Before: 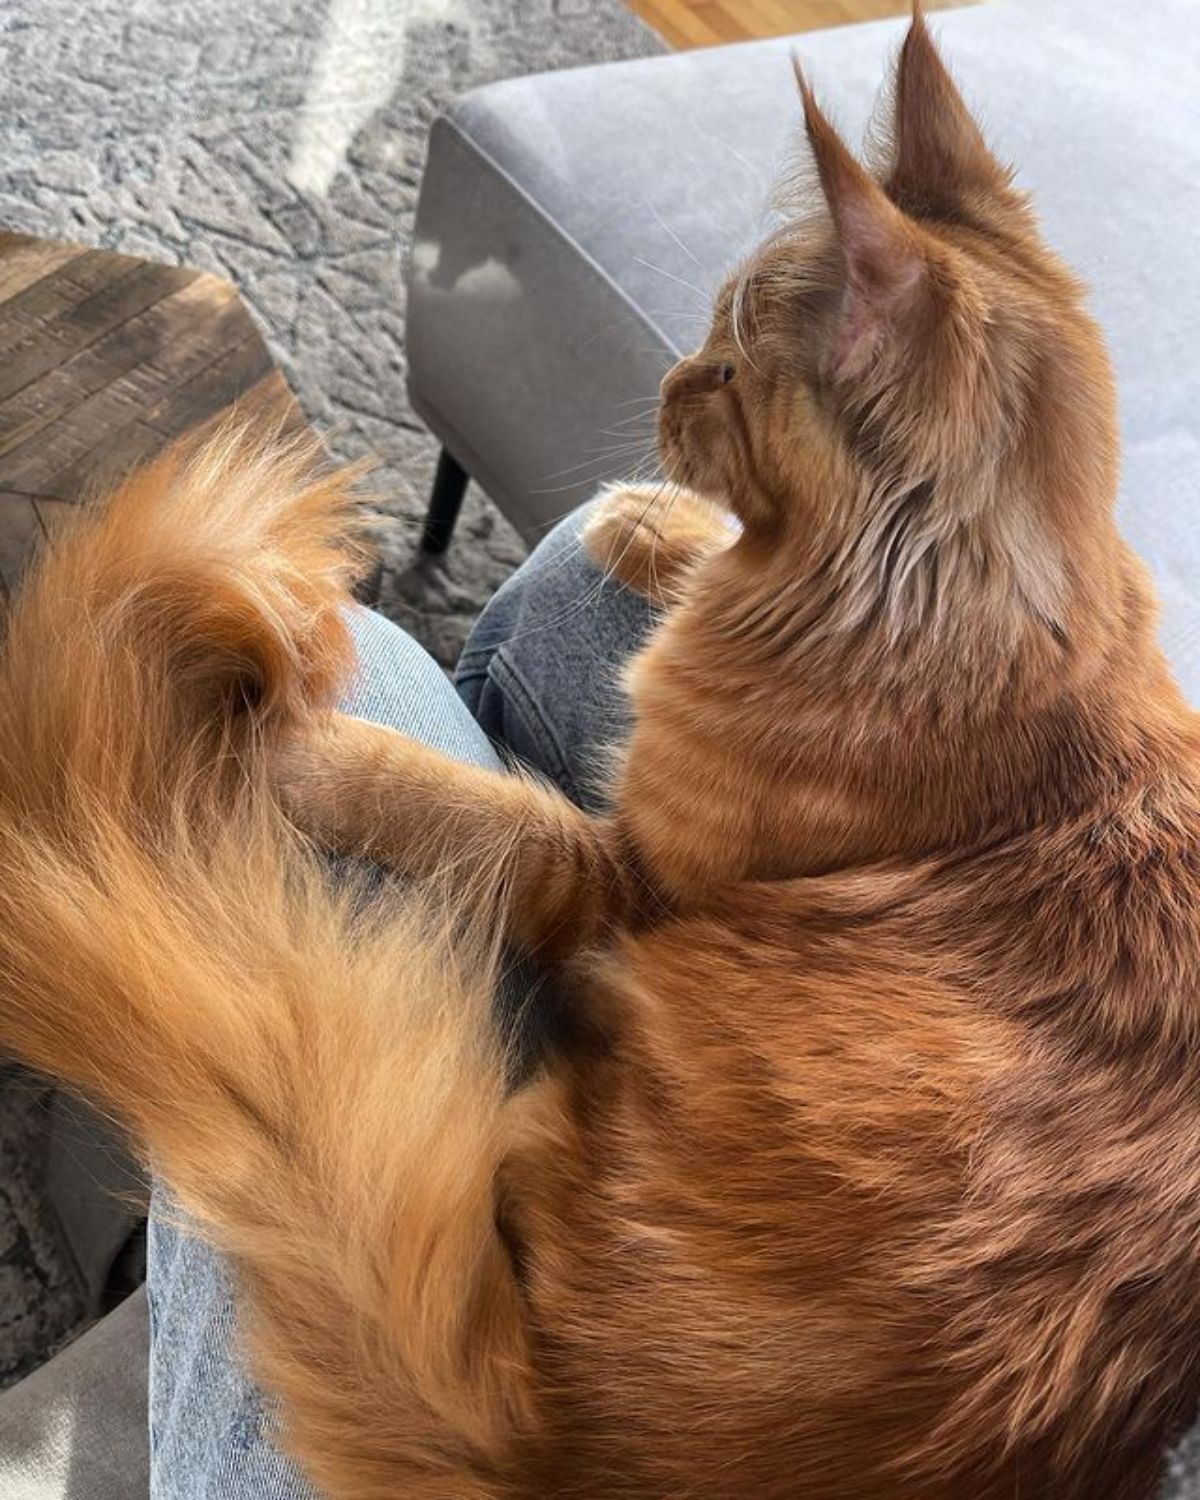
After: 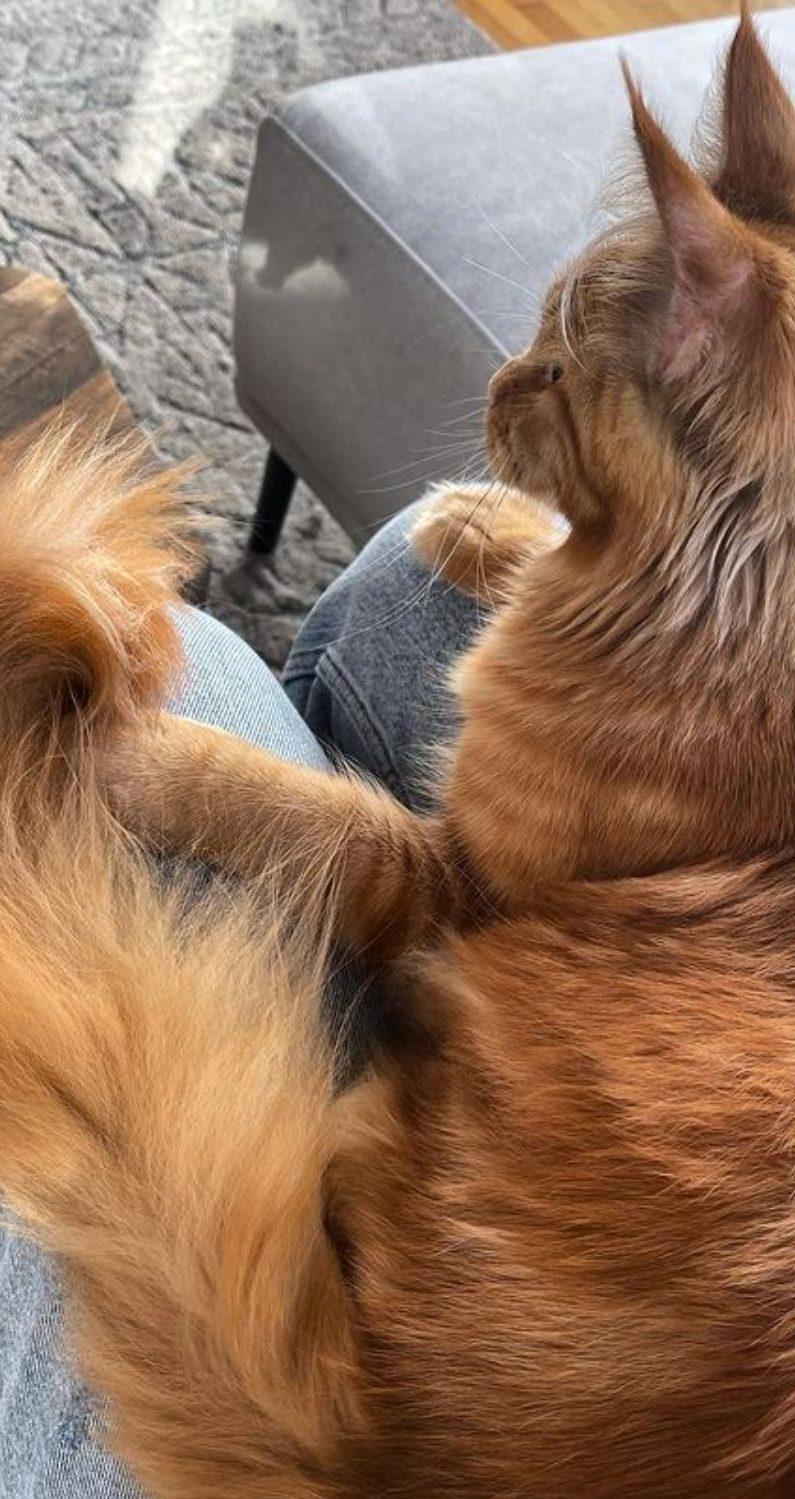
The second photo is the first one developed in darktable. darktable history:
crop and rotate: left 14.336%, right 19.347%
